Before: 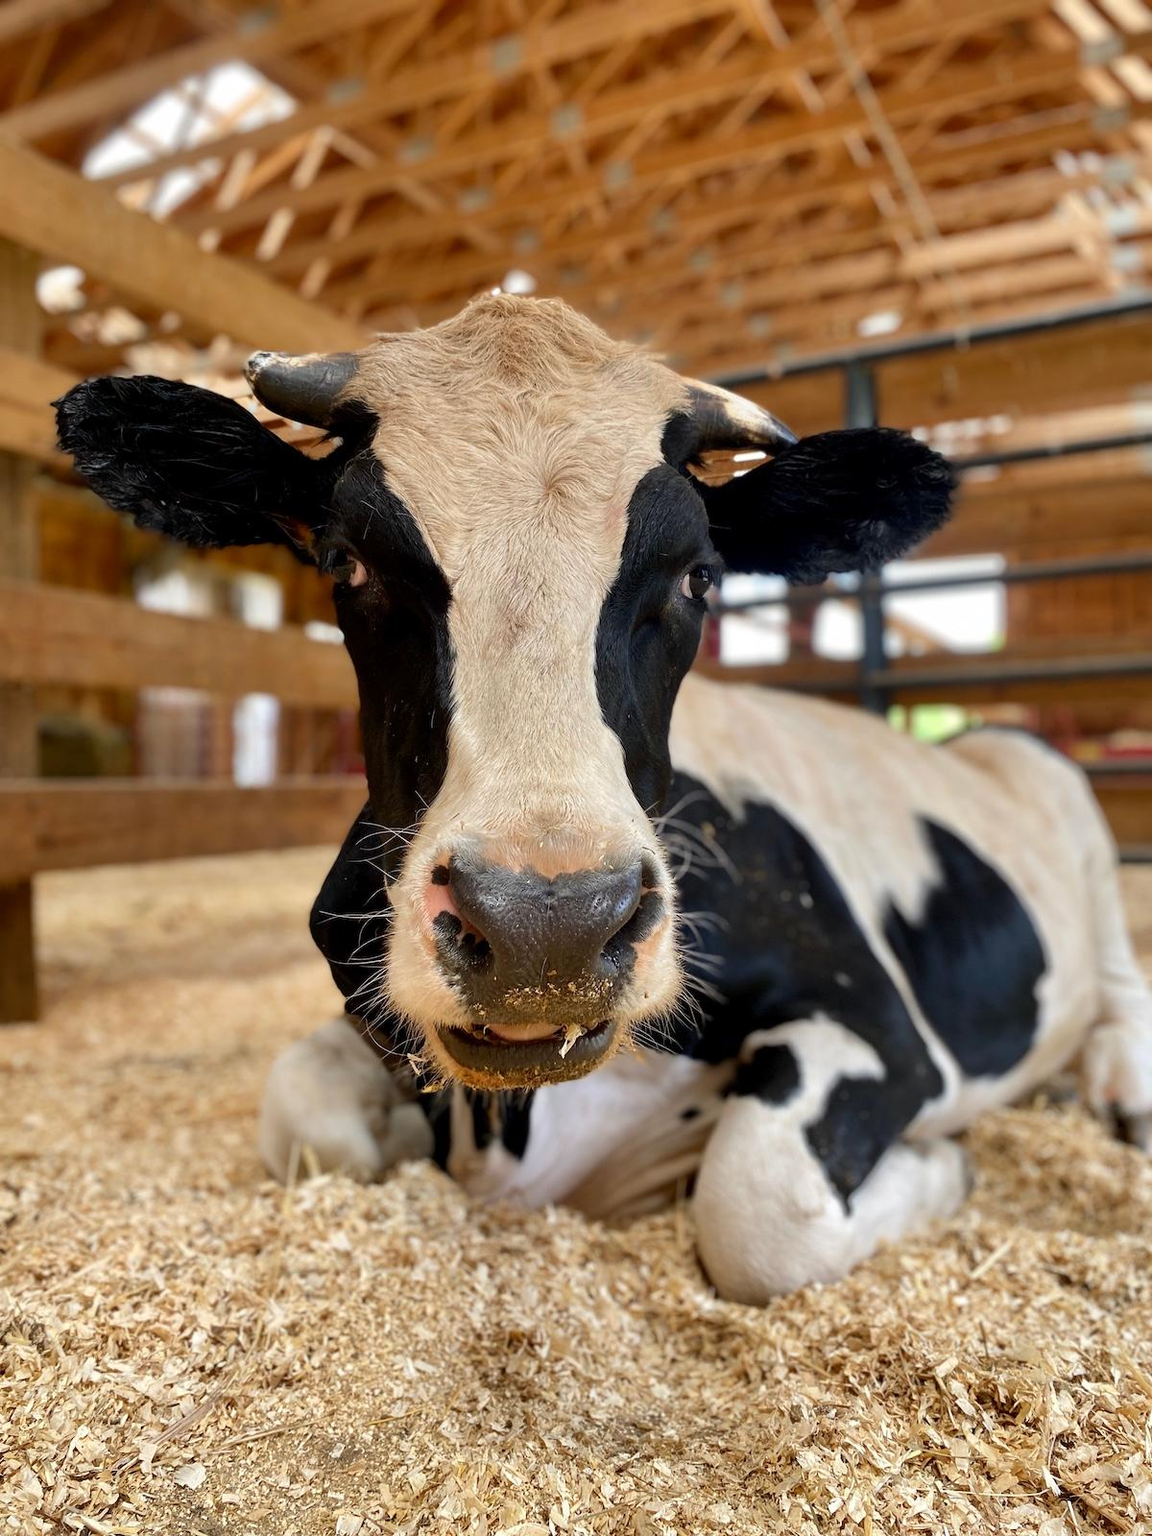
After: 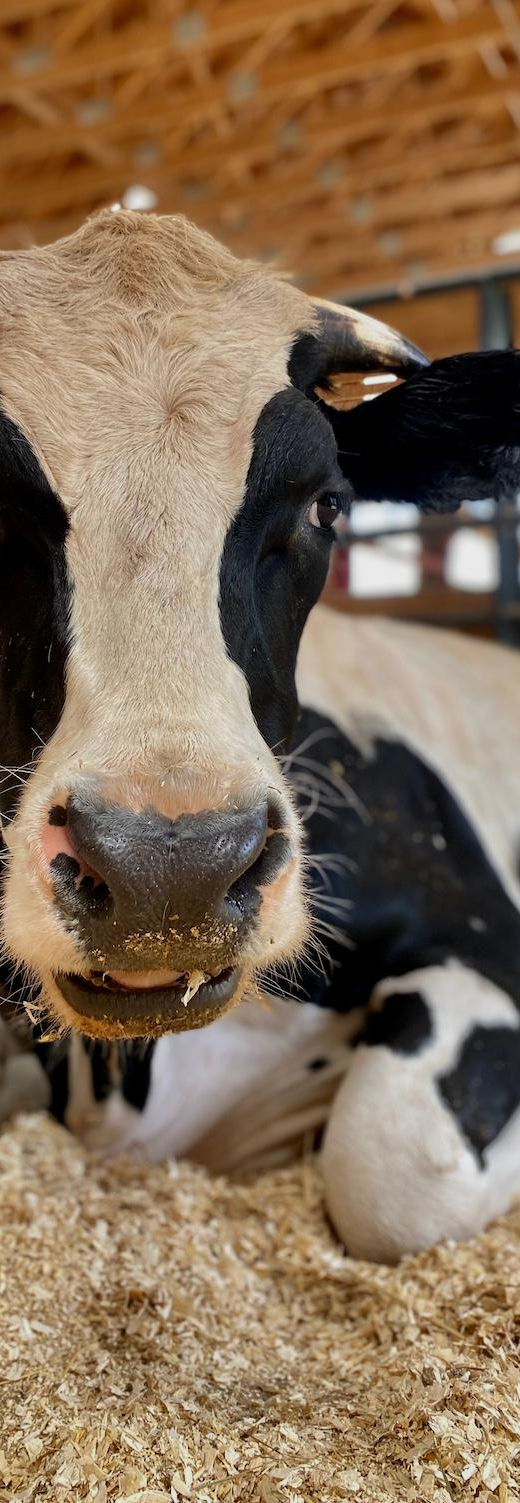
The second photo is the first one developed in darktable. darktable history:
exposure: exposure -0.293 EV, compensate highlight preservation false
shadows and highlights: soften with gaussian
crop: left 33.452%, top 6.025%, right 23.155%
